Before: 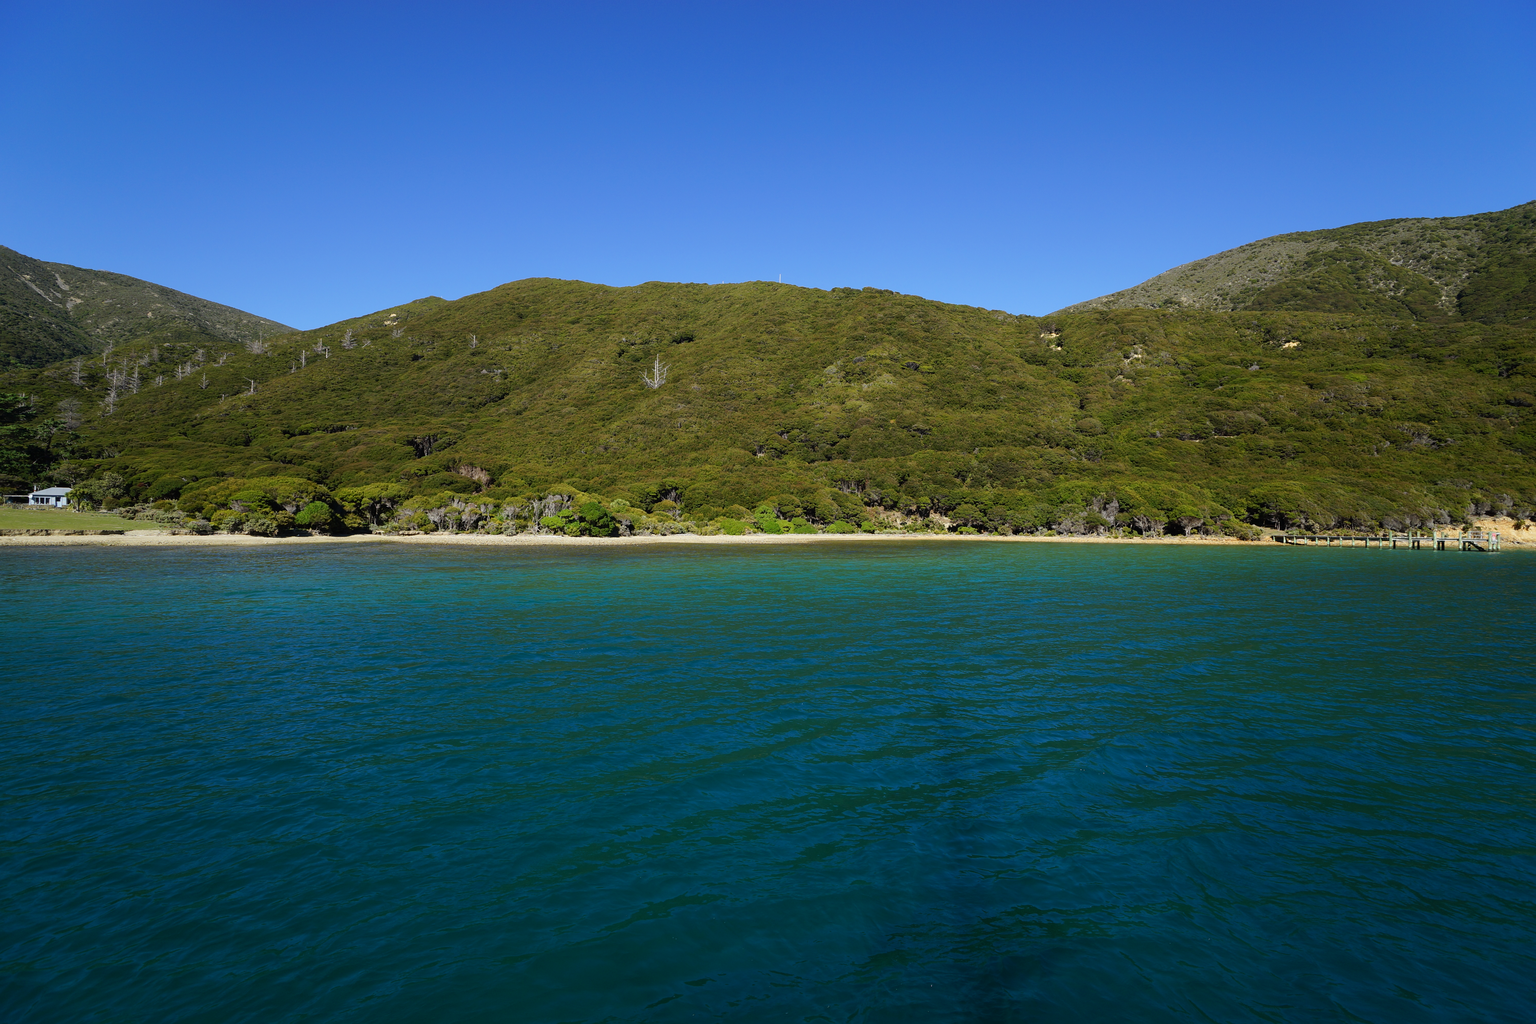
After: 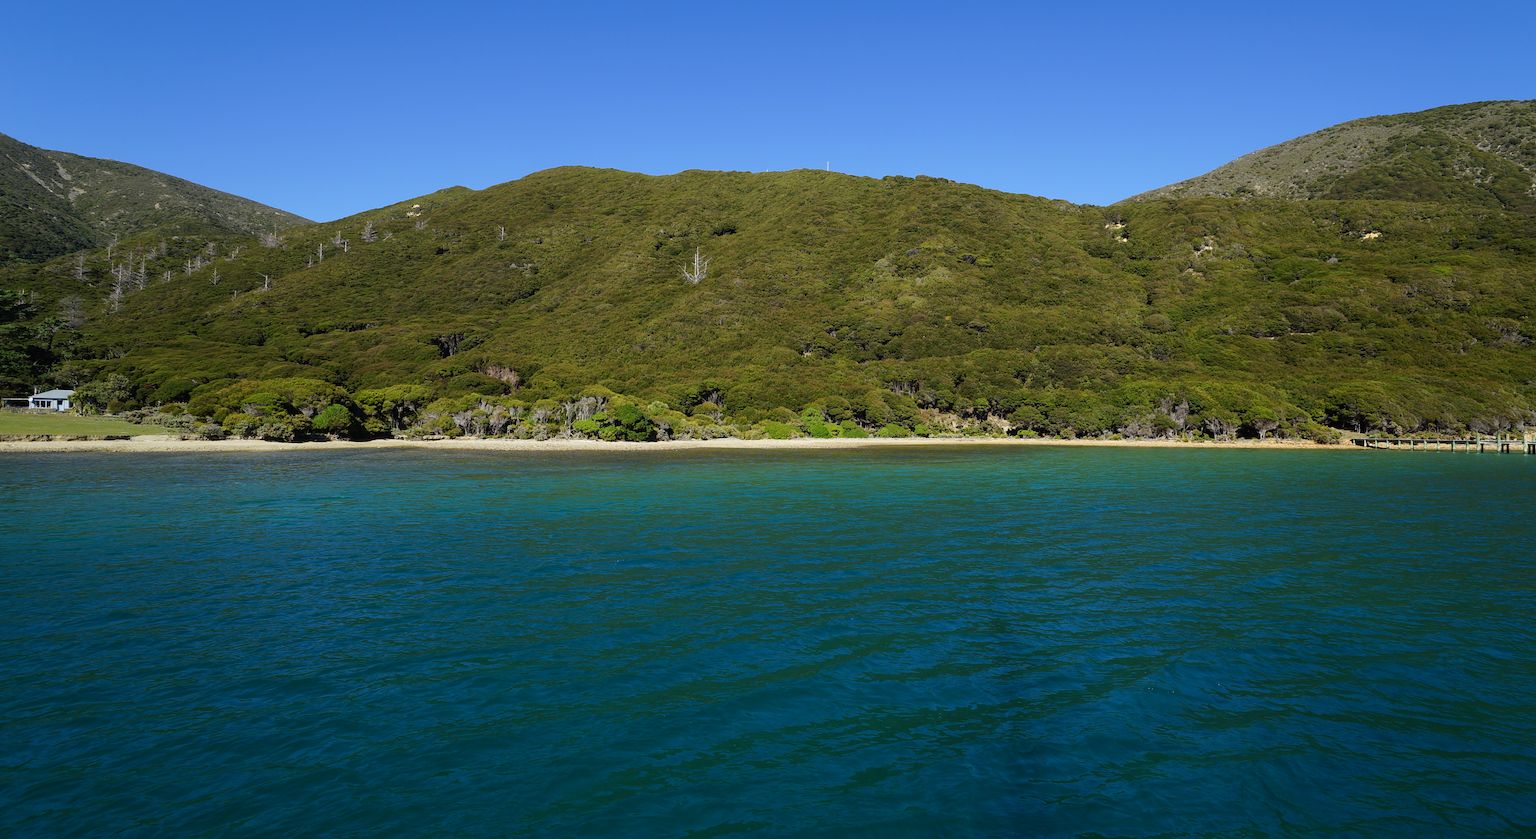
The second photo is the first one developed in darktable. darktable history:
crop and rotate: angle 0.106°, top 11.886%, right 5.769%, bottom 10.832%
